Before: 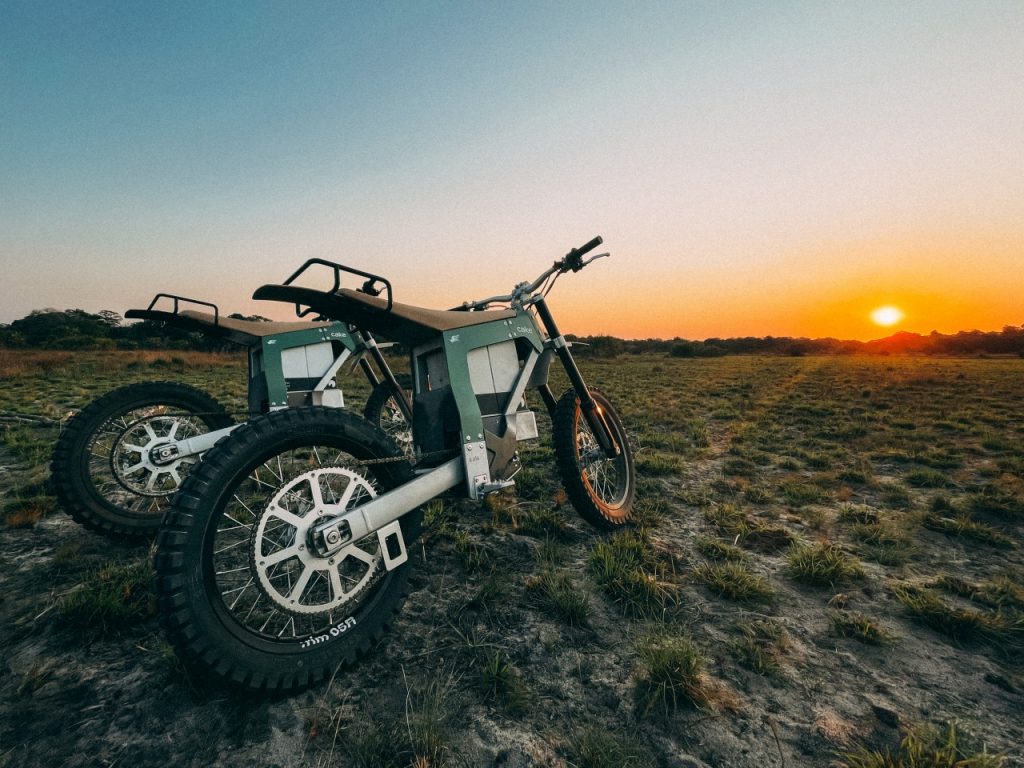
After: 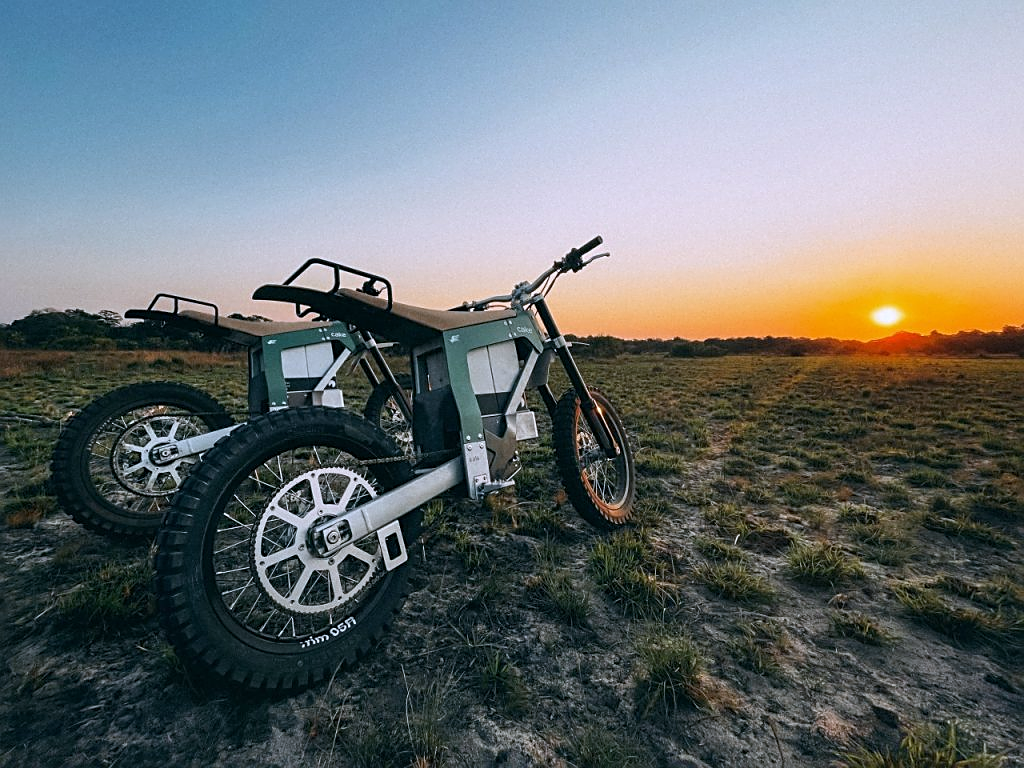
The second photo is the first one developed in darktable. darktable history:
sharpen: on, module defaults
white balance: red 0.967, blue 1.119, emerald 0.756
